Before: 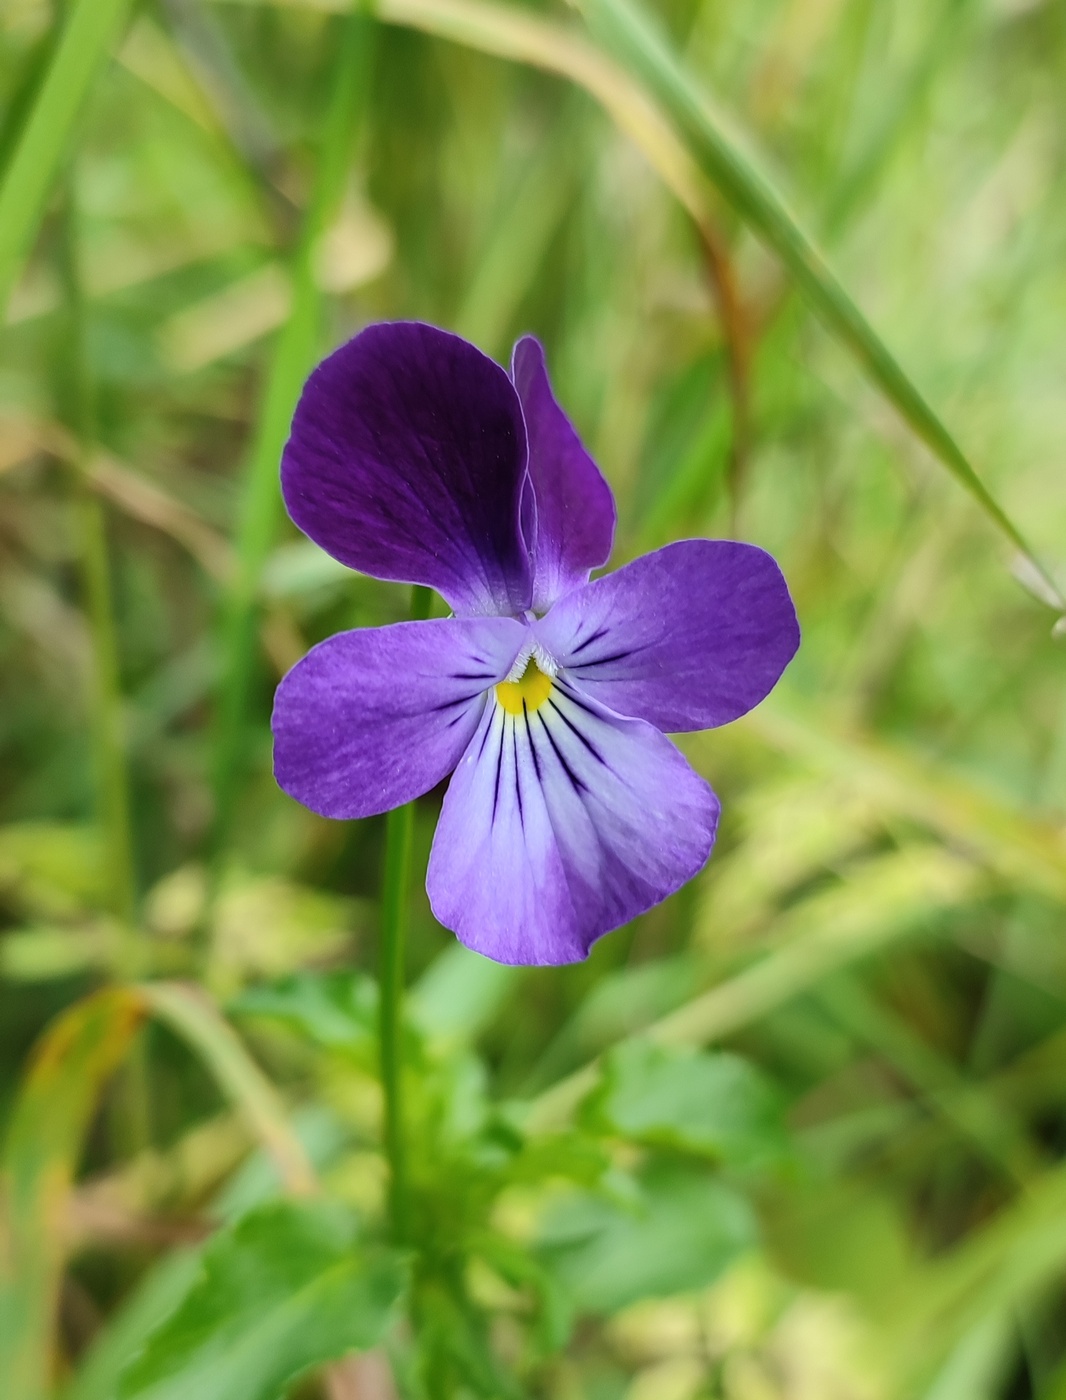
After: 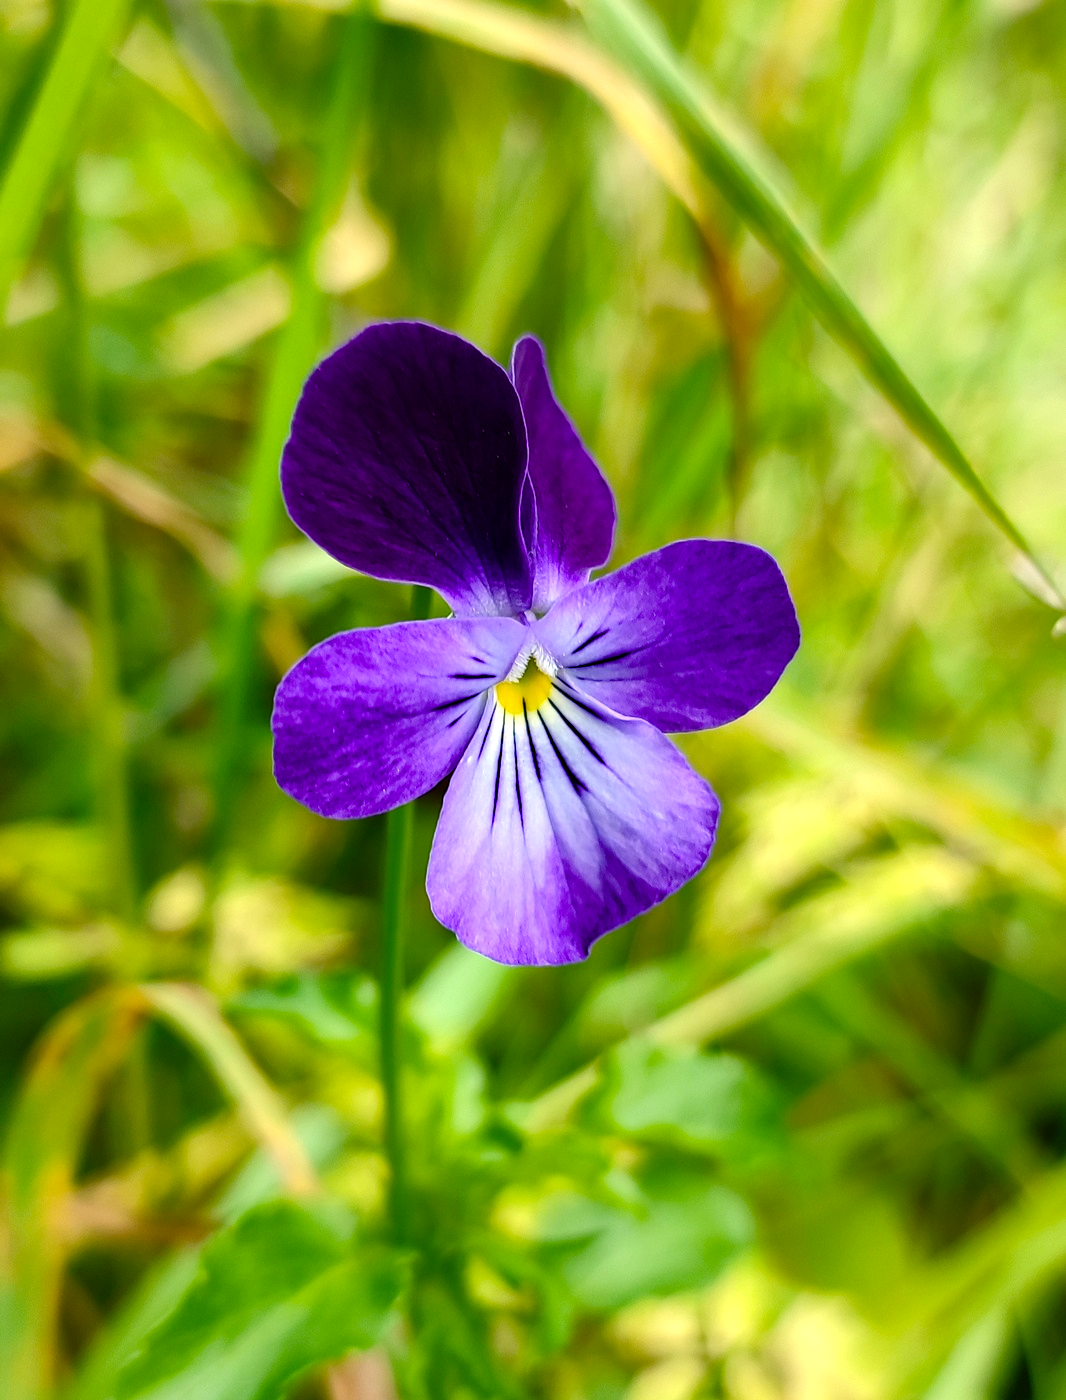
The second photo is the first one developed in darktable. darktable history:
color balance rgb: shadows lift › chroma 4.21%, shadows lift › hue 252.22°, highlights gain › chroma 1.36%, highlights gain › hue 50.24°, perceptual saturation grading › mid-tones 6.33%, perceptual saturation grading › shadows 72.44%, perceptual brilliance grading › highlights 11.59%, contrast 5.05%
haze removal: compatibility mode true, adaptive false
